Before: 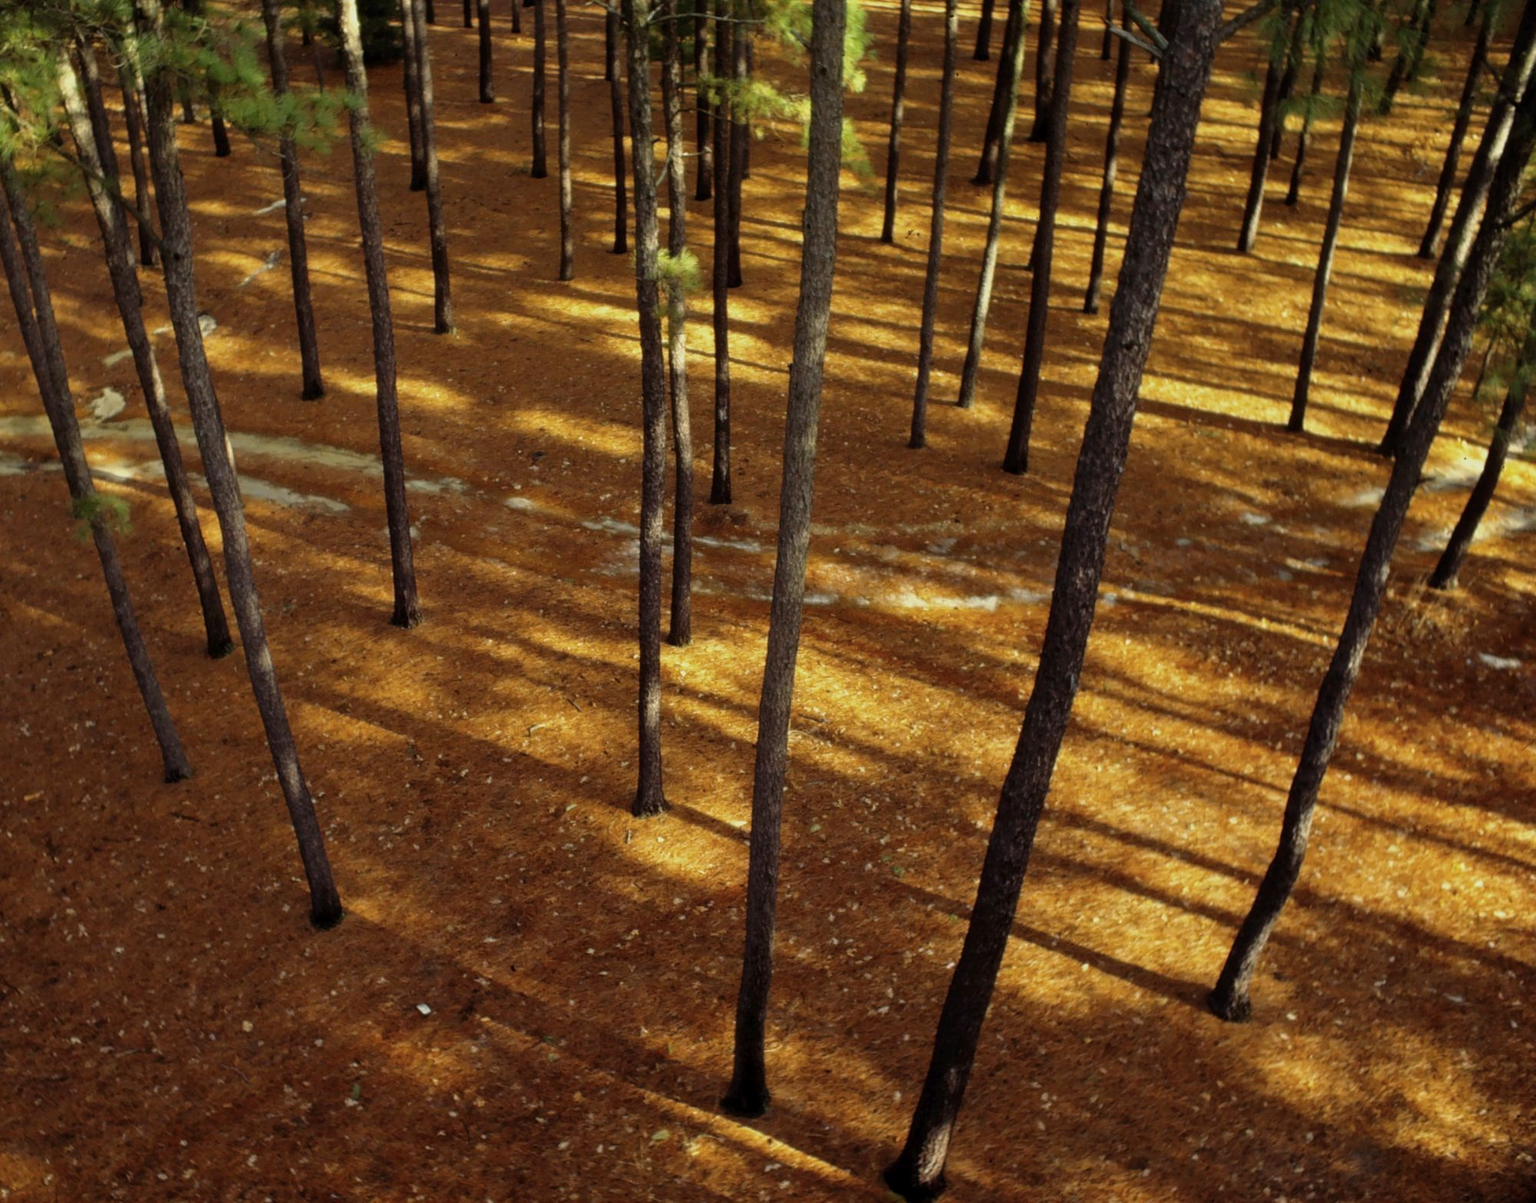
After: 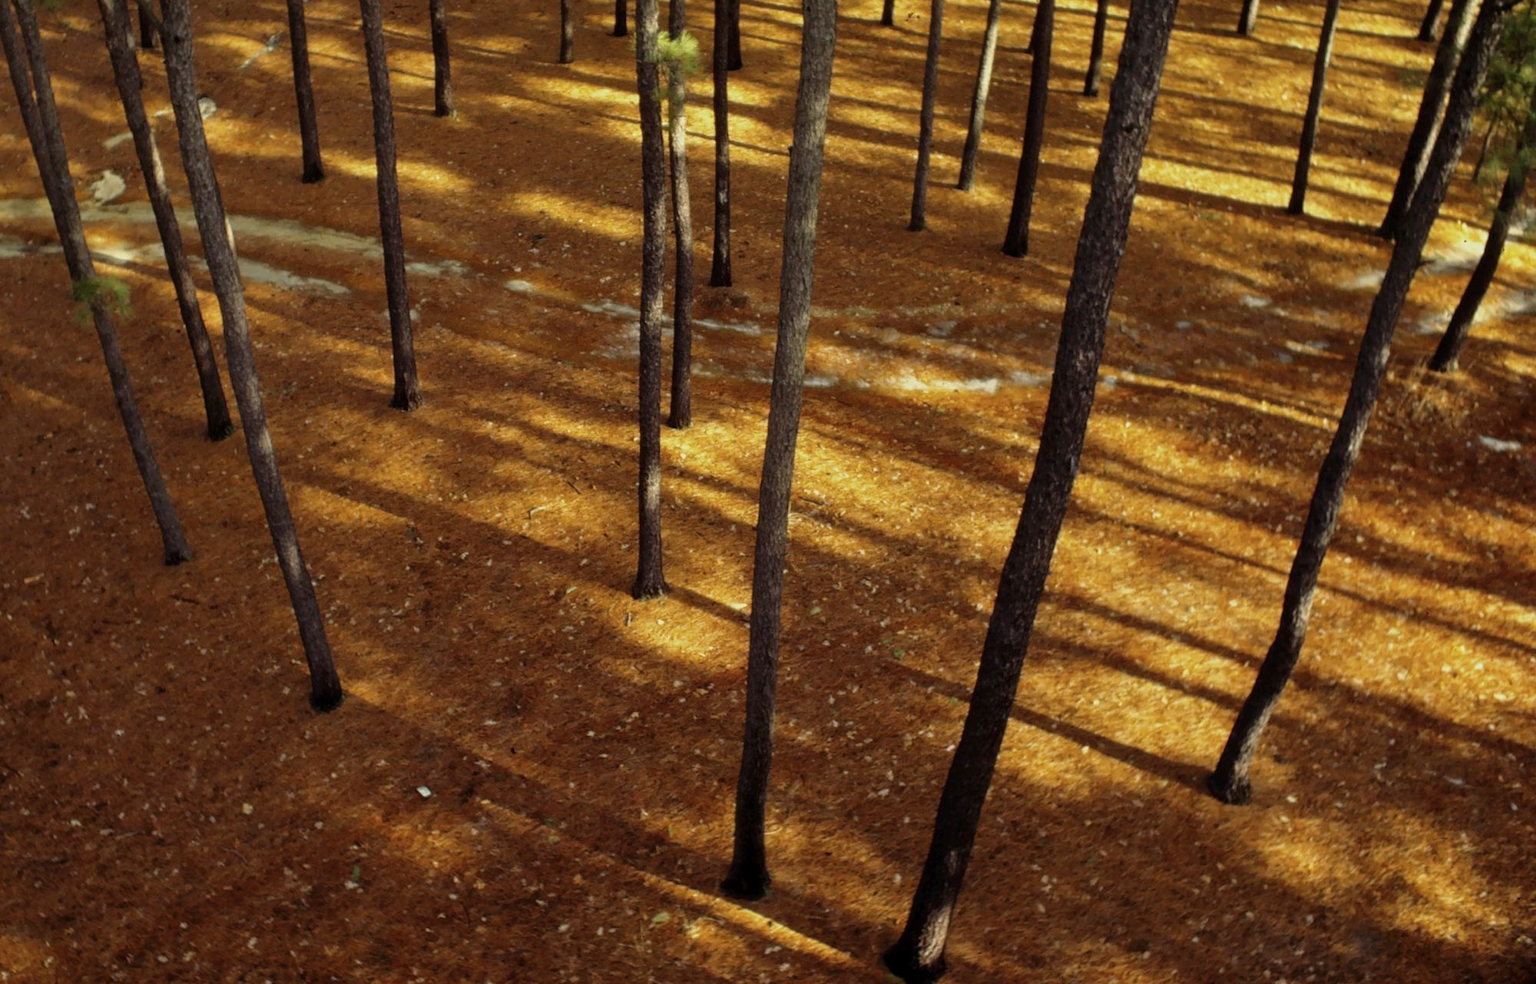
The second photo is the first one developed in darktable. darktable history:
crop and rotate: top 18.123%
